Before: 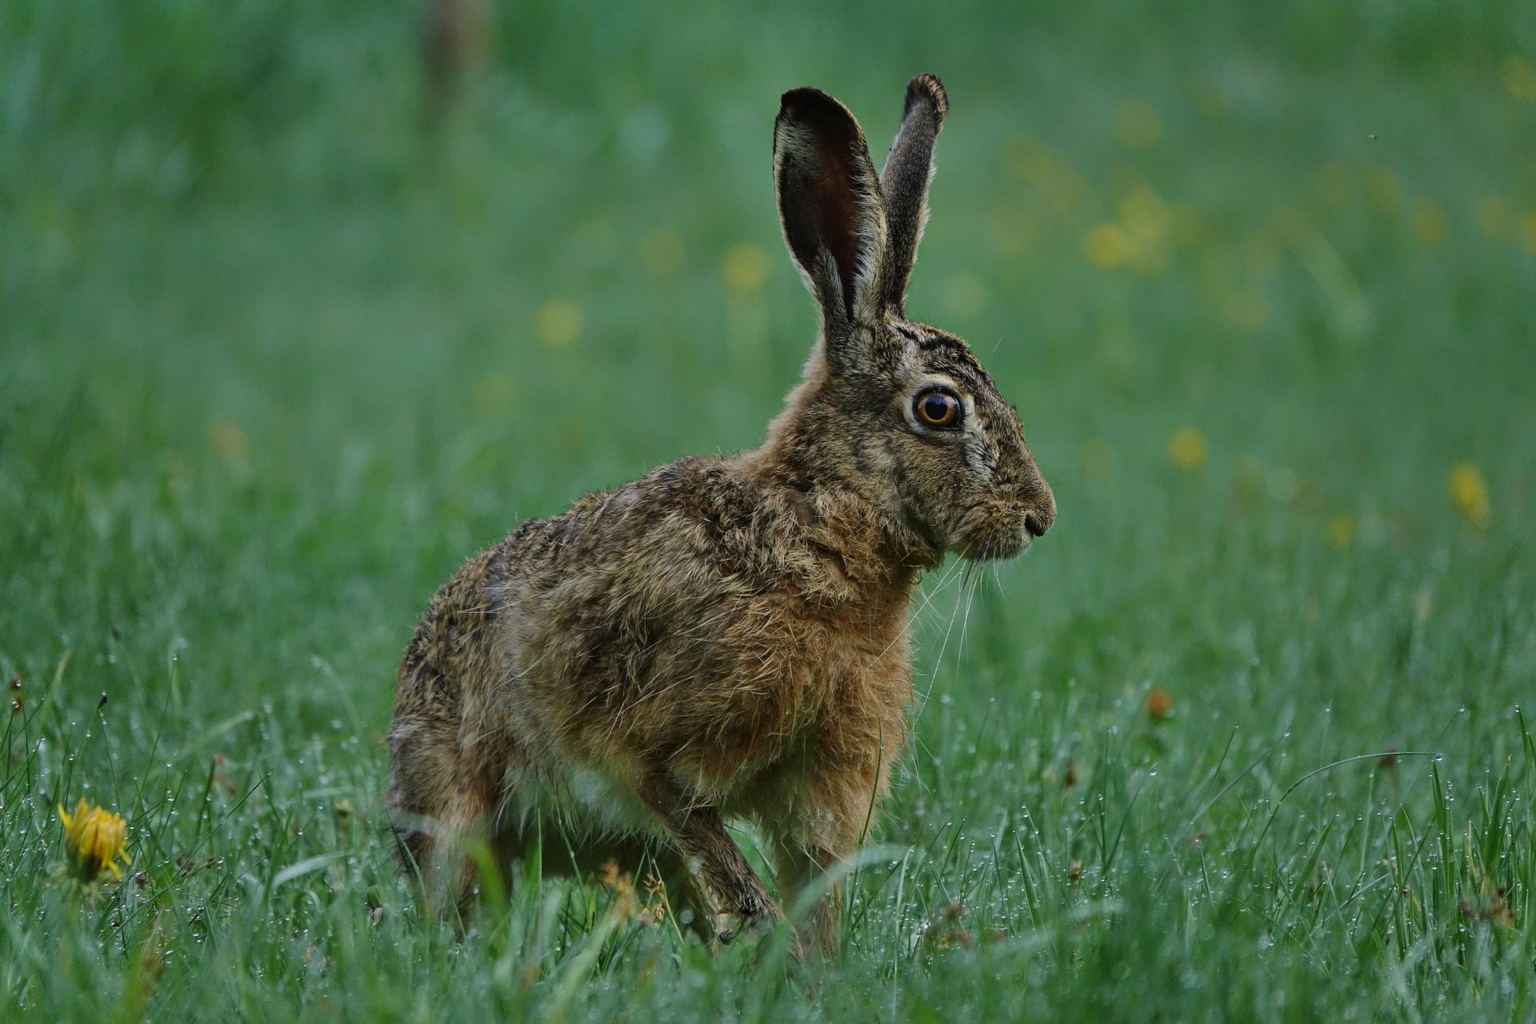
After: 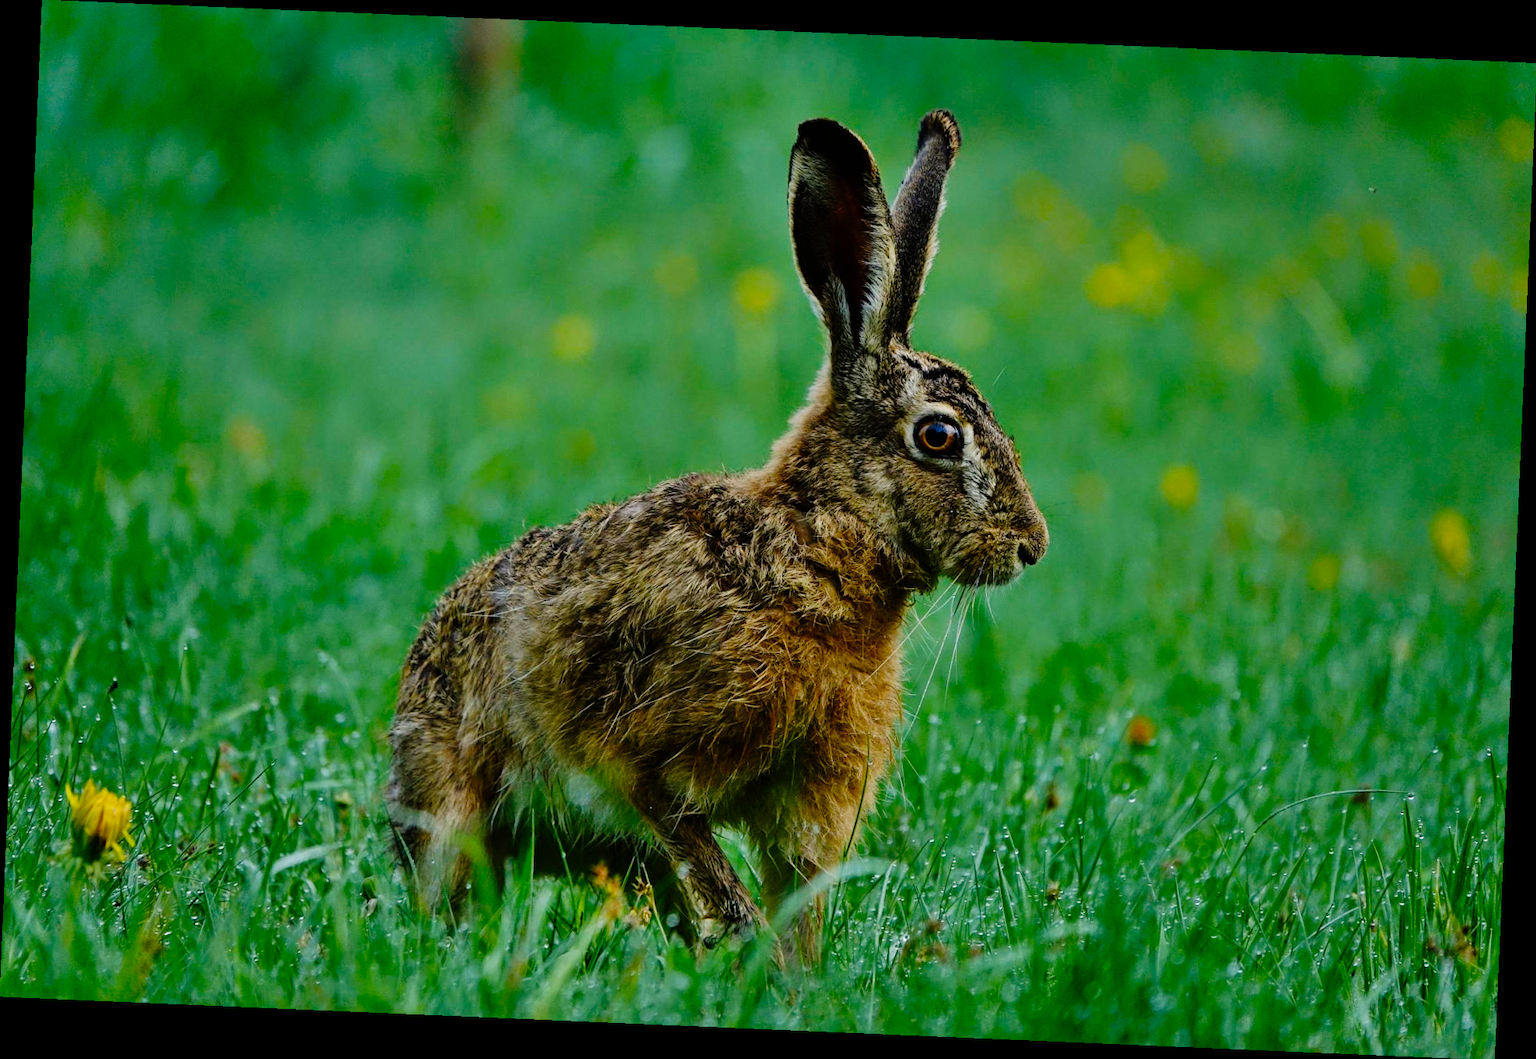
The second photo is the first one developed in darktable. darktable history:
color balance rgb: perceptual saturation grading › global saturation 29.89%, global vibrance 14.815%
crop and rotate: angle -2.43°
tone curve: curves: ch0 [(0, 0) (0.003, 0) (0.011, 0.001) (0.025, 0.003) (0.044, 0.005) (0.069, 0.013) (0.1, 0.024) (0.136, 0.04) (0.177, 0.087) (0.224, 0.148) (0.277, 0.238) (0.335, 0.335) (0.399, 0.43) (0.468, 0.524) (0.543, 0.621) (0.623, 0.712) (0.709, 0.788) (0.801, 0.867) (0.898, 0.947) (1, 1)], preserve colors none
